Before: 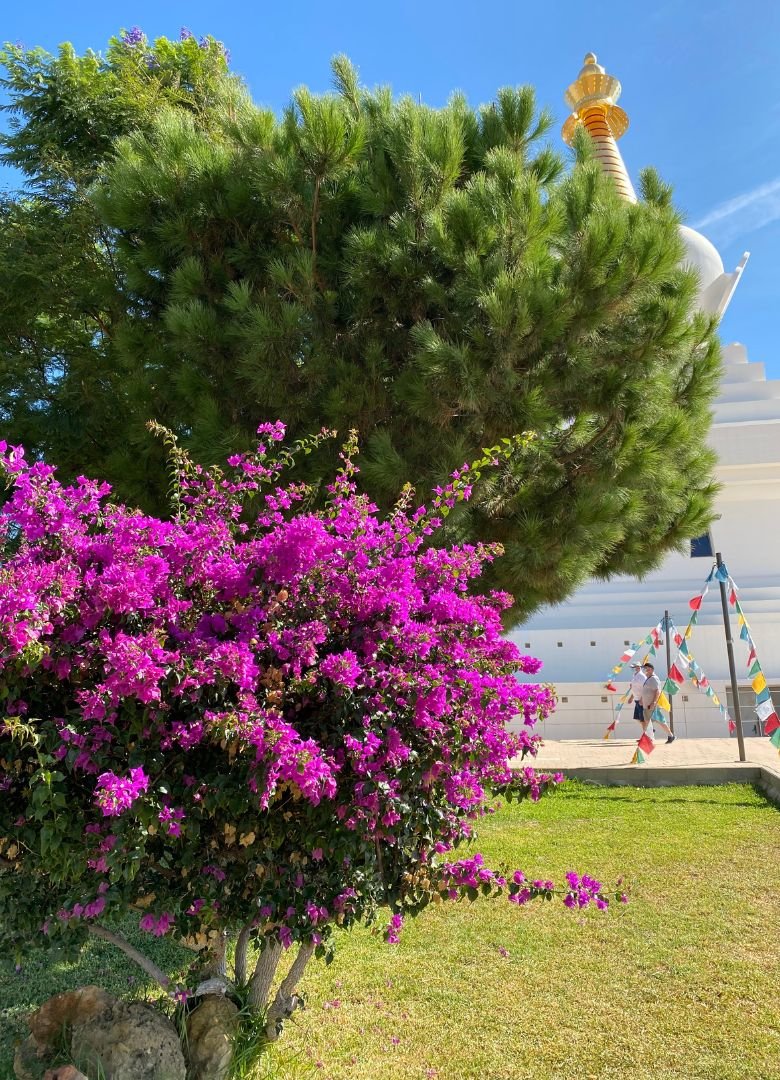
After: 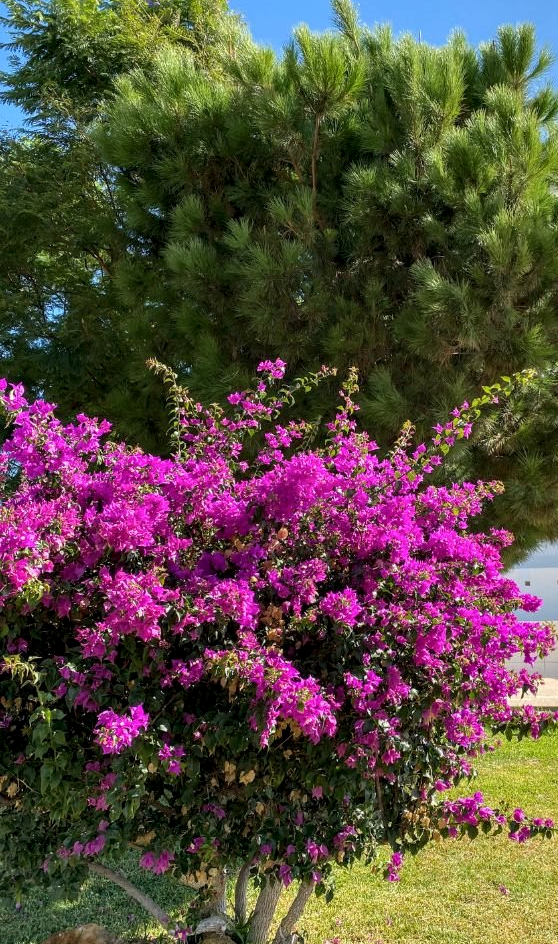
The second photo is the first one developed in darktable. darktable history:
crop: top 5.803%, right 27.864%, bottom 5.804%
local contrast: on, module defaults
